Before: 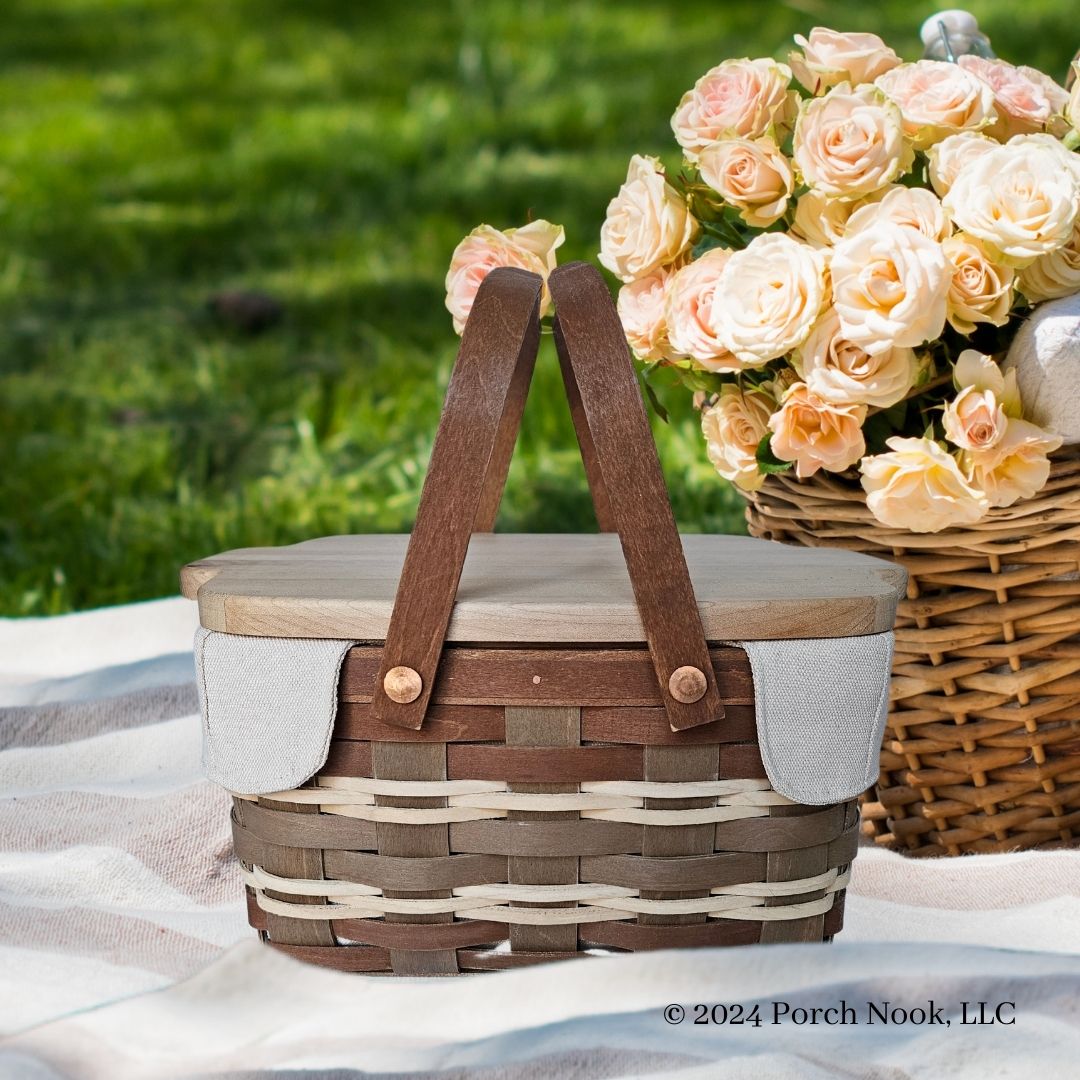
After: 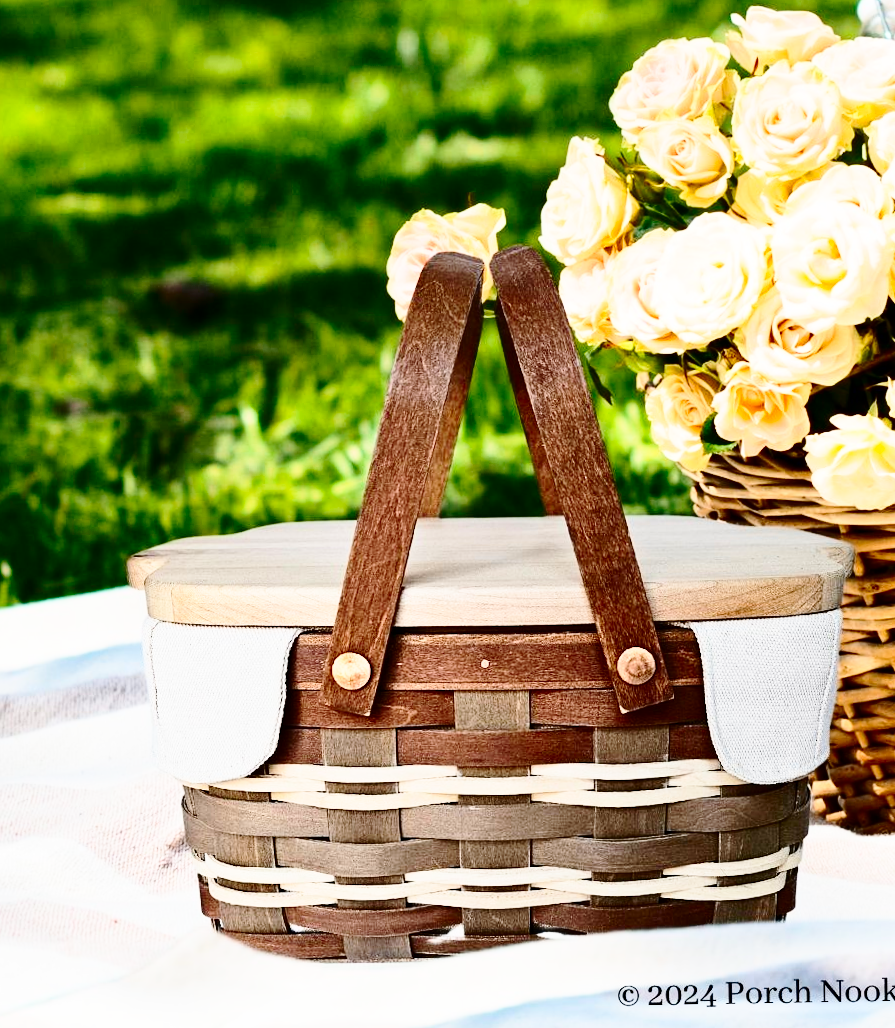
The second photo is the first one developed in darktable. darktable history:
crop and rotate: angle 1°, left 4.281%, top 0.642%, right 11.383%, bottom 2.486%
contrast brightness saturation: contrast 0.32, brightness -0.08, saturation 0.17
base curve: curves: ch0 [(0, 0) (0.028, 0.03) (0.121, 0.232) (0.46, 0.748) (0.859, 0.968) (1, 1)], preserve colors none
